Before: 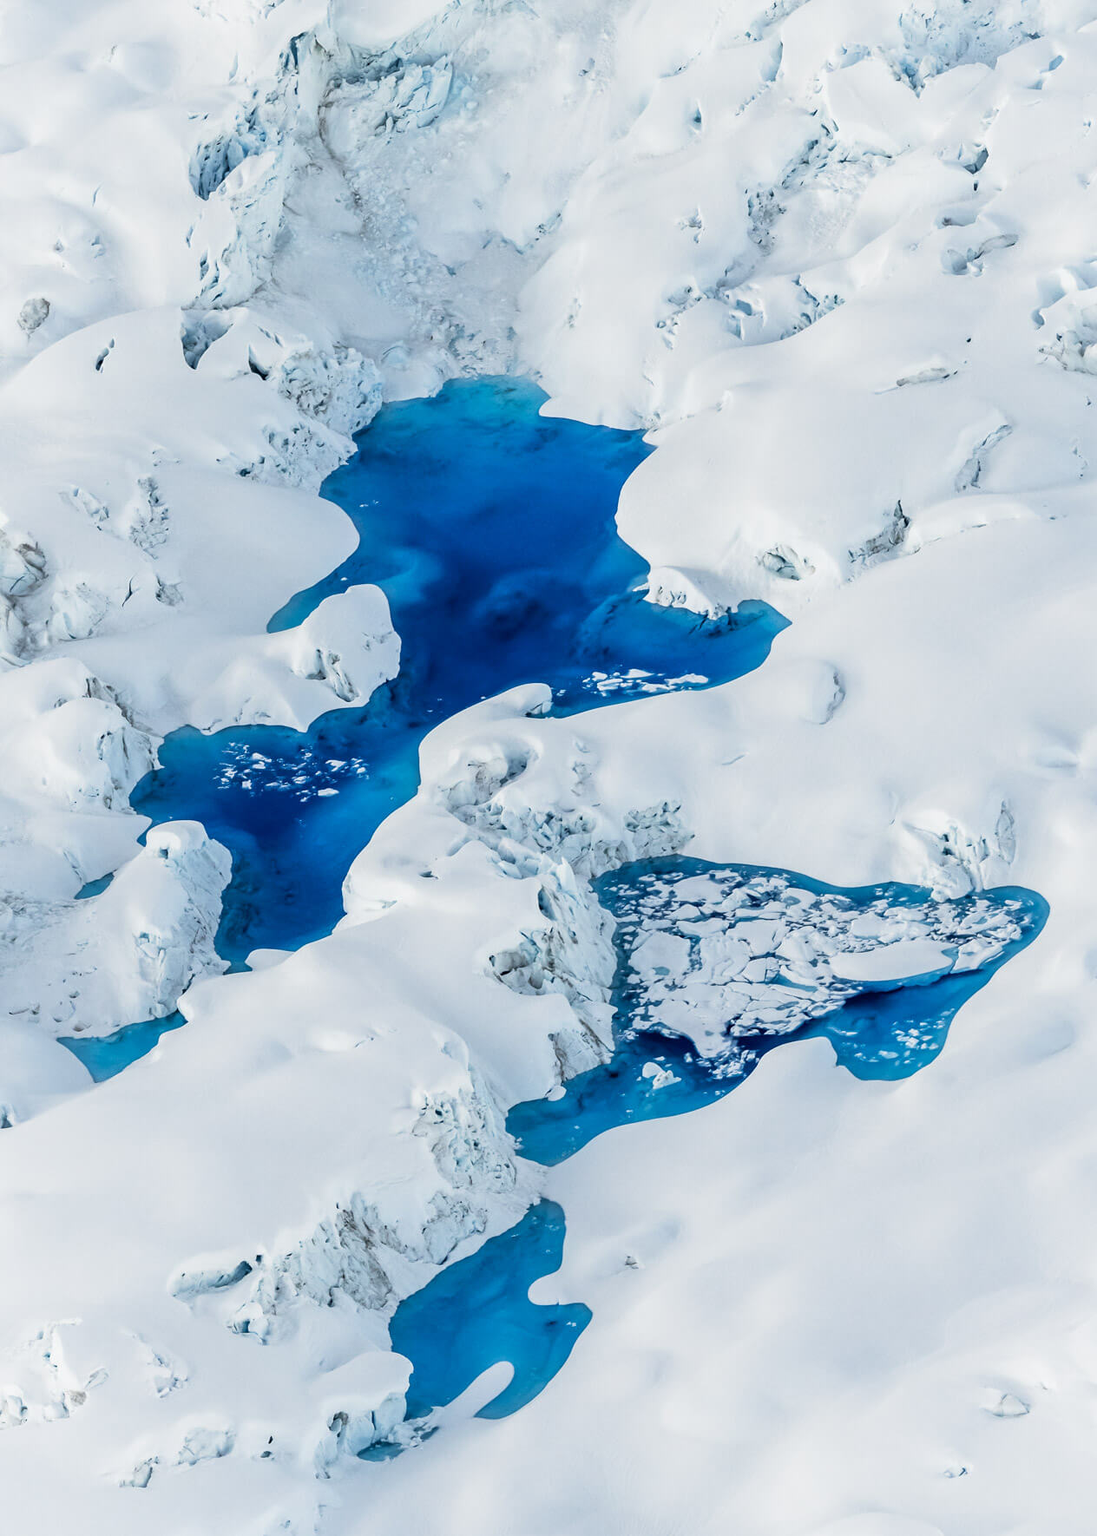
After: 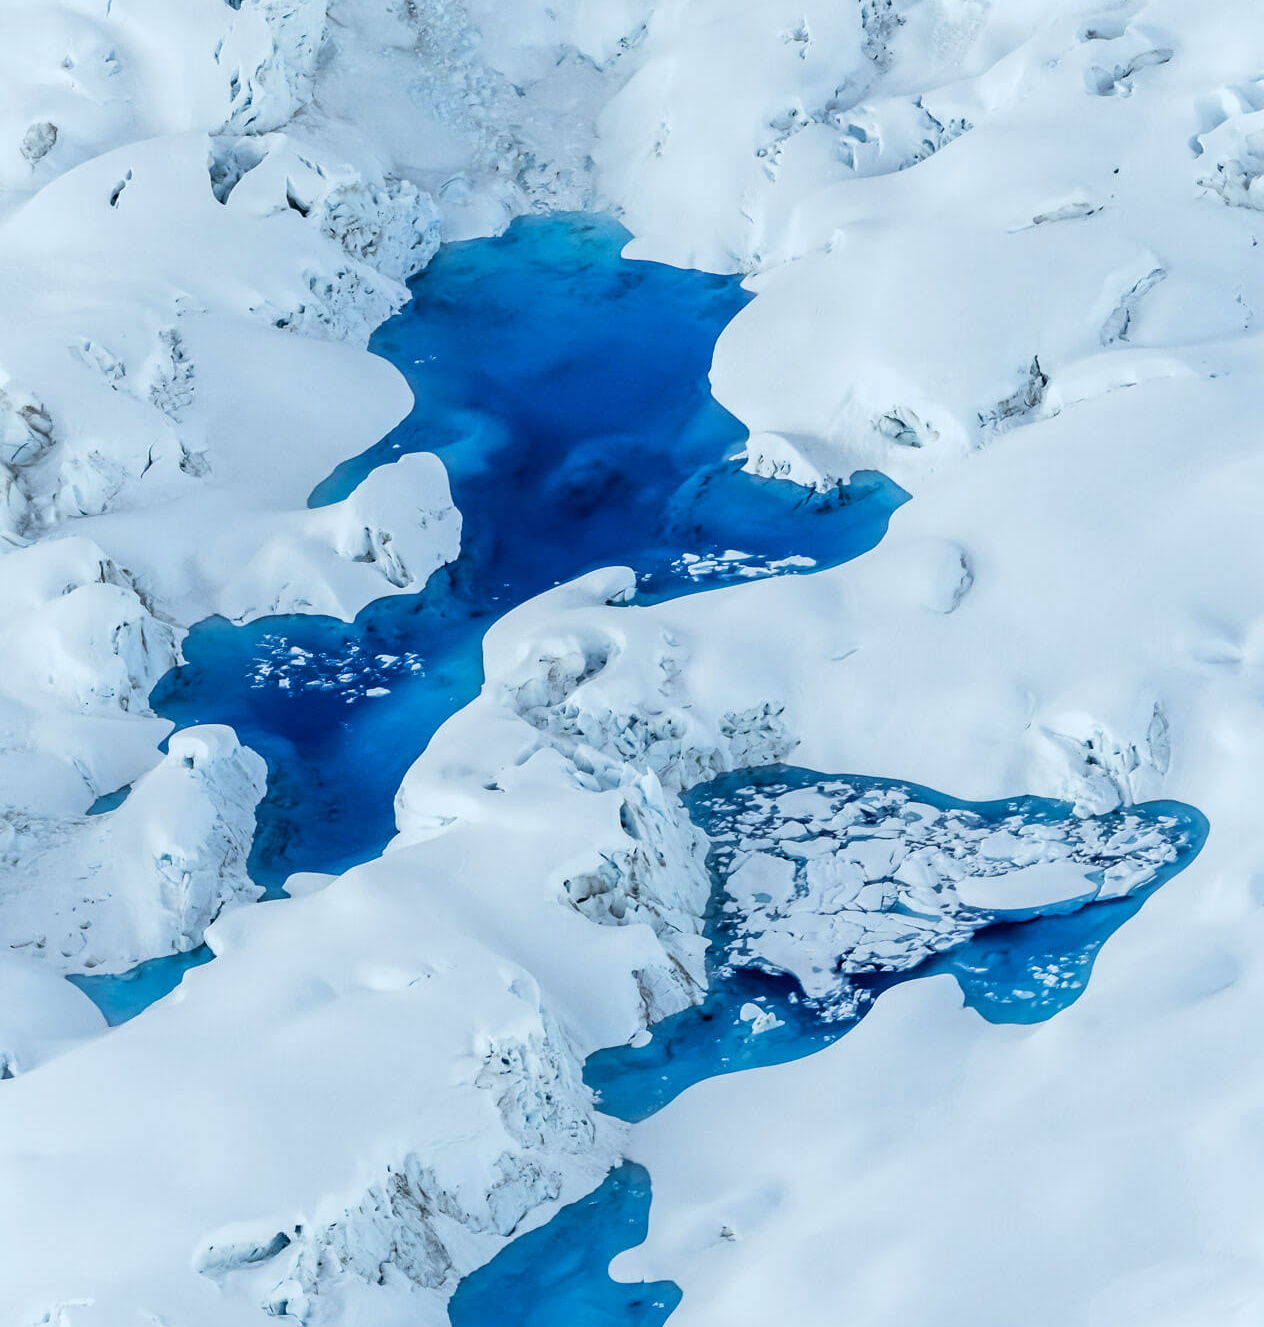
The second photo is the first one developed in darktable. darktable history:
white balance: red 0.925, blue 1.046
crop and rotate: top 12.5%, bottom 12.5%
